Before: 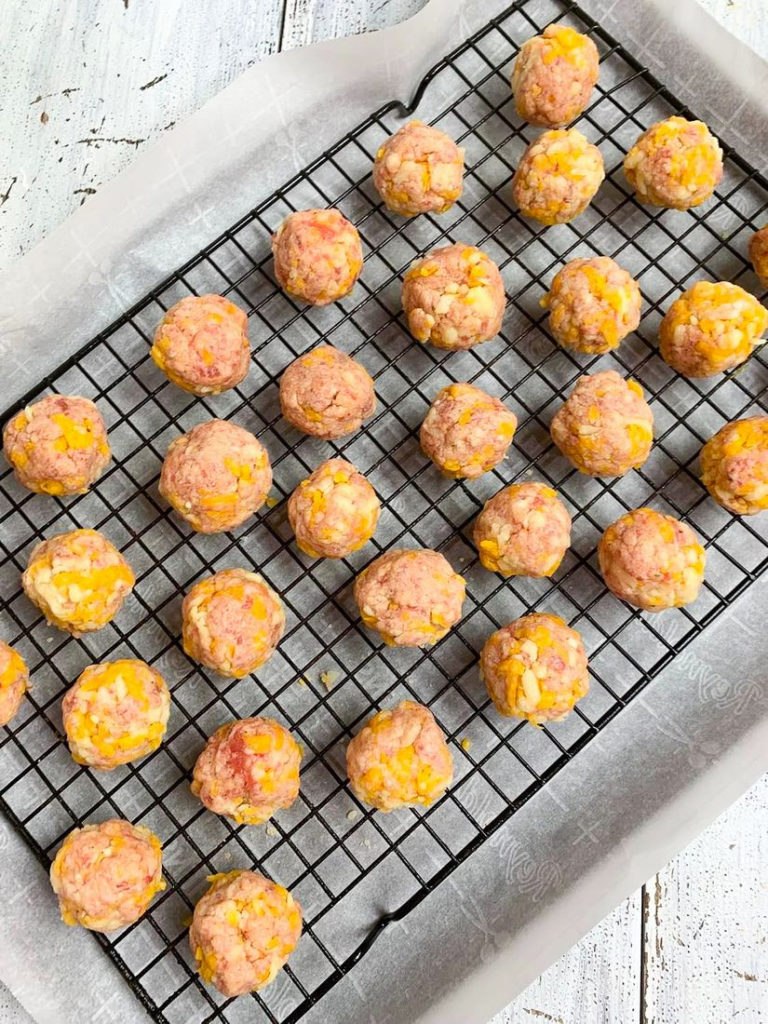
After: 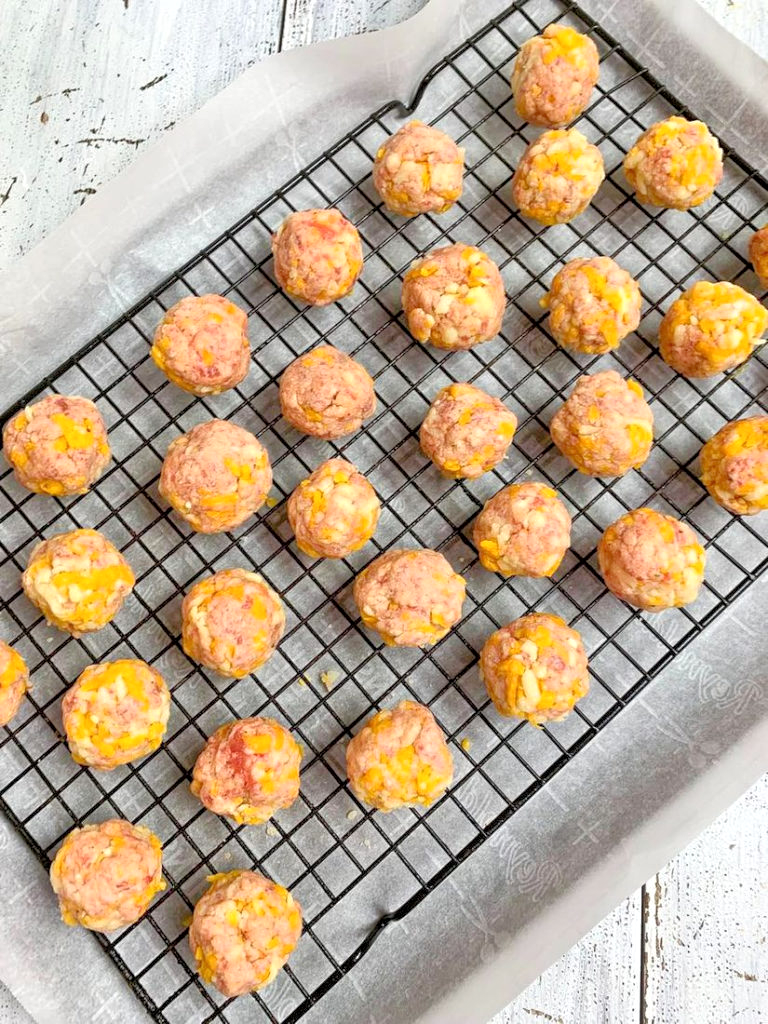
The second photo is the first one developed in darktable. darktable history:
local contrast: highlights 100%, shadows 100%, detail 120%, midtone range 0.2
white balance: emerald 1
tone equalizer: -7 EV 0.15 EV, -6 EV 0.6 EV, -5 EV 1.15 EV, -4 EV 1.33 EV, -3 EV 1.15 EV, -2 EV 0.6 EV, -1 EV 0.15 EV, mask exposure compensation -0.5 EV
